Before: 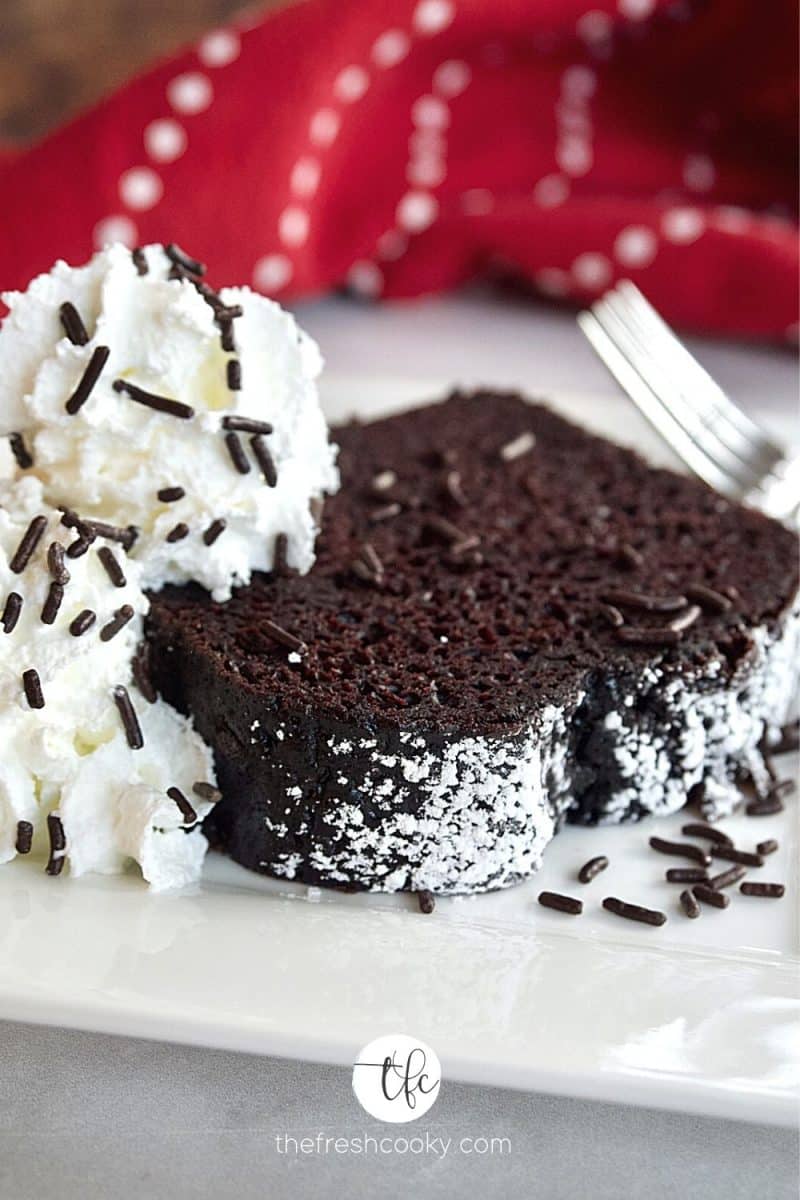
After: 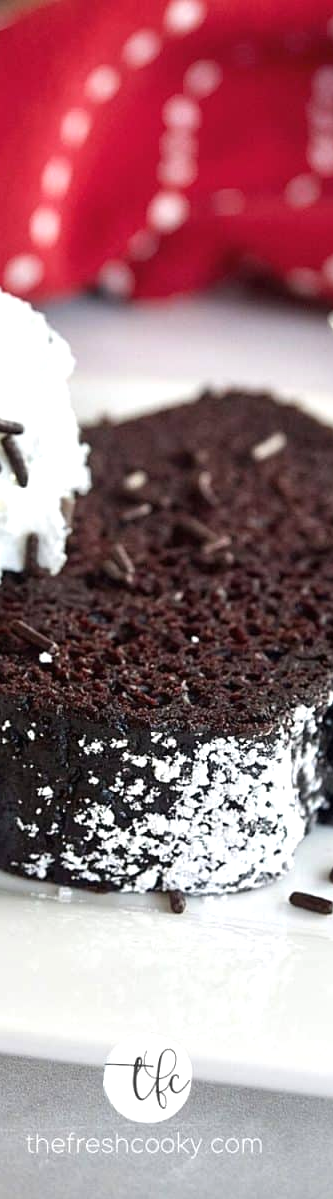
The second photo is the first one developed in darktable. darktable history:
crop: left 31.229%, right 27.105%
exposure: black level correction 0, exposure 0.3 EV, compensate highlight preservation false
